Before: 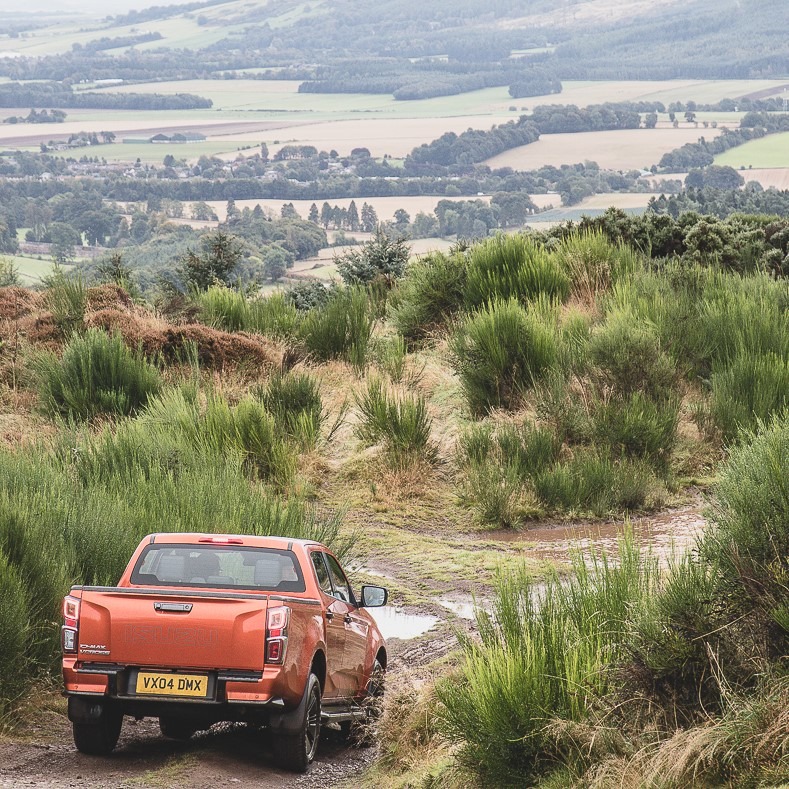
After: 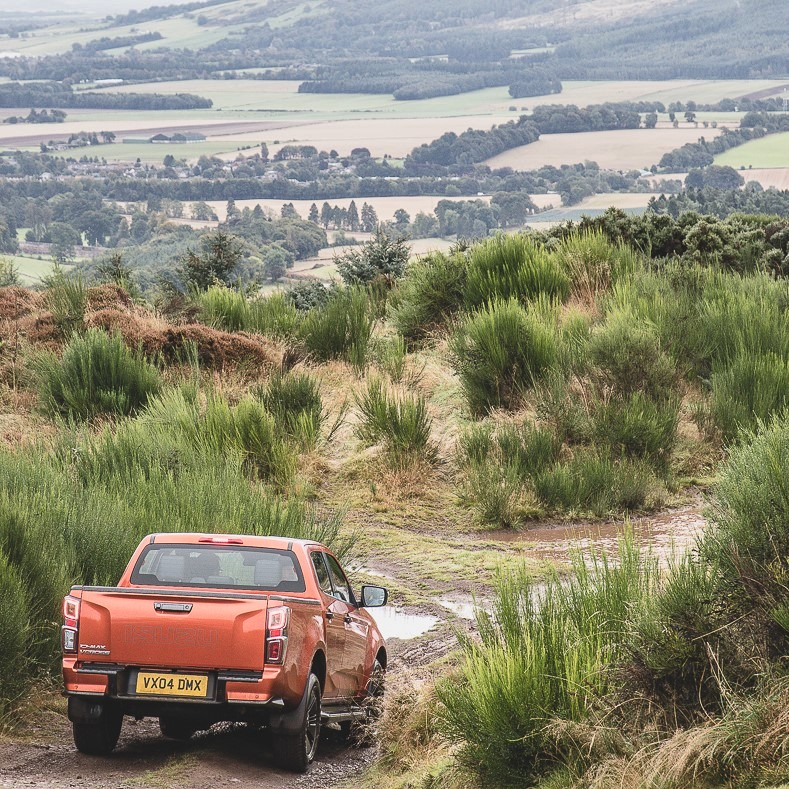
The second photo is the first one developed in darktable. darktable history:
shadows and highlights: white point adjustment 0.832, soften with gaussian
